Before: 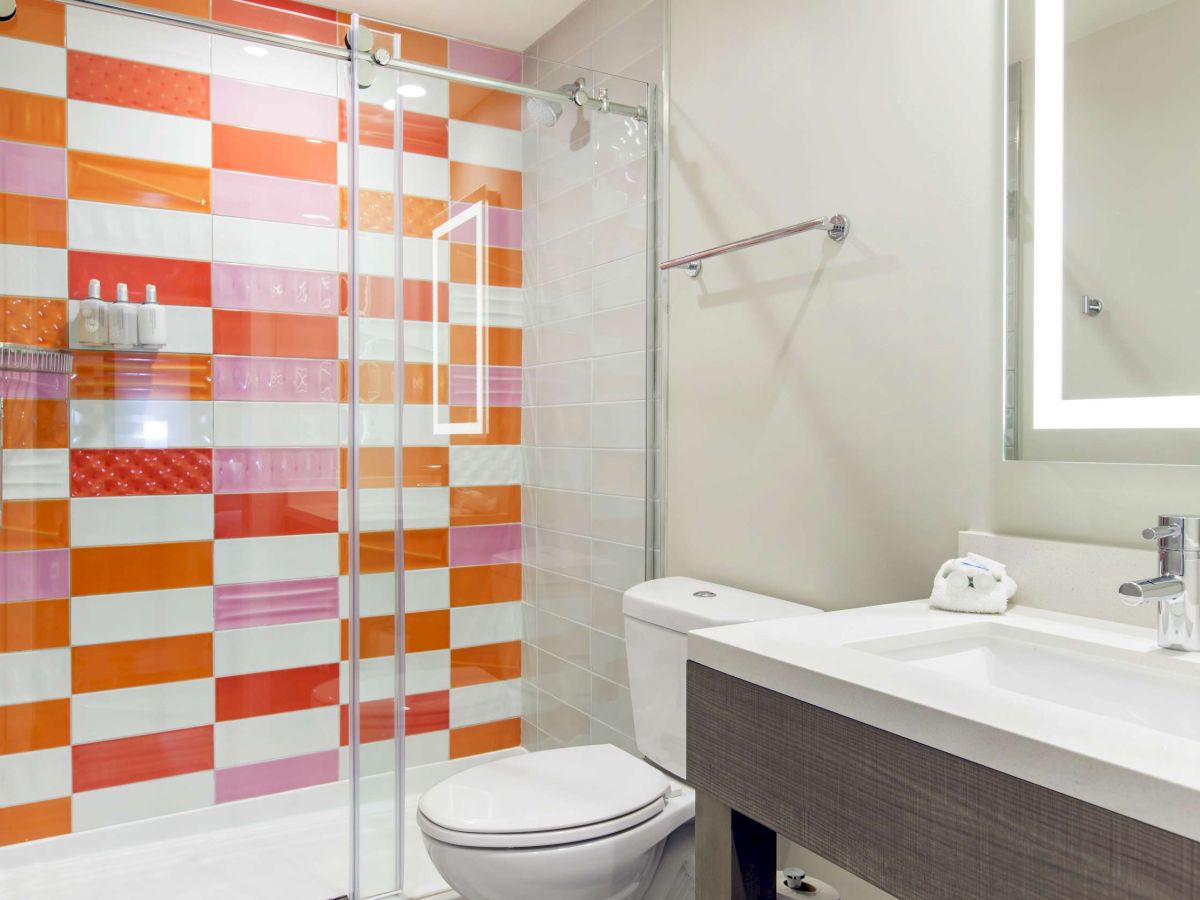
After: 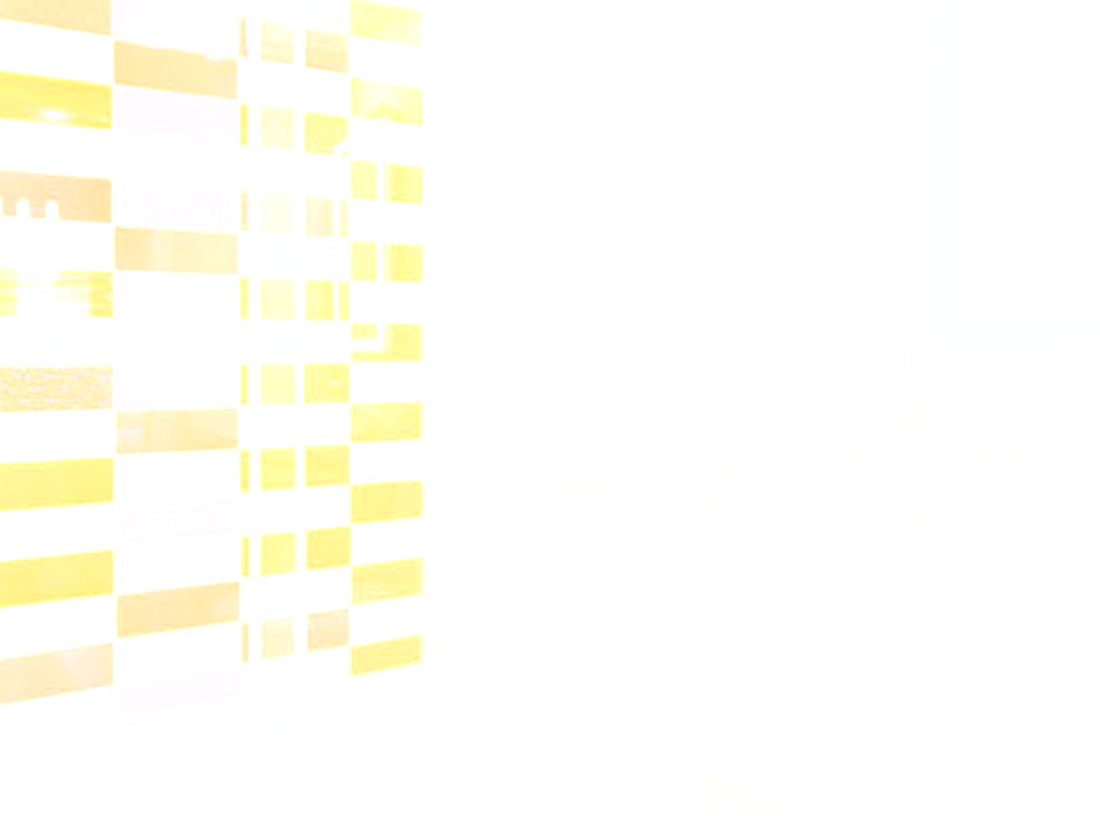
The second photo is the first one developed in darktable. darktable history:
rgb levels: mode RGB, independent channels, levels [[0, 0.5, 1], [0, 0.521, 1], [0, 0.536, 1]]
bloom: size 70%, threshold 25%, strength 70%
tone curve: curves: ch0 [(0, 0) (0.003, 0.002) (0.011, 0.006) (0.025, 0.014) (0.044, 0.025) (0.069, 0.039) (0.1, 0.056) (0.136, 0.086) (0.177, 0.129) (0.224, 0.183) (0.277, 0.247) (0.335, 0.318) (0.399, 0.395) (0.468, 0.48) (0.543, 0.571) (0.623, 0.668) (0.709, 0.773) (0.801, 0.873) (0.898, 0.978) (1, 1)], preserve colors none
crop and rotate: left 8.262%, top 9.226%
color calibration: illuminant as shot in camera, x 0.358, y 0.373, temperature 4628.91 K
